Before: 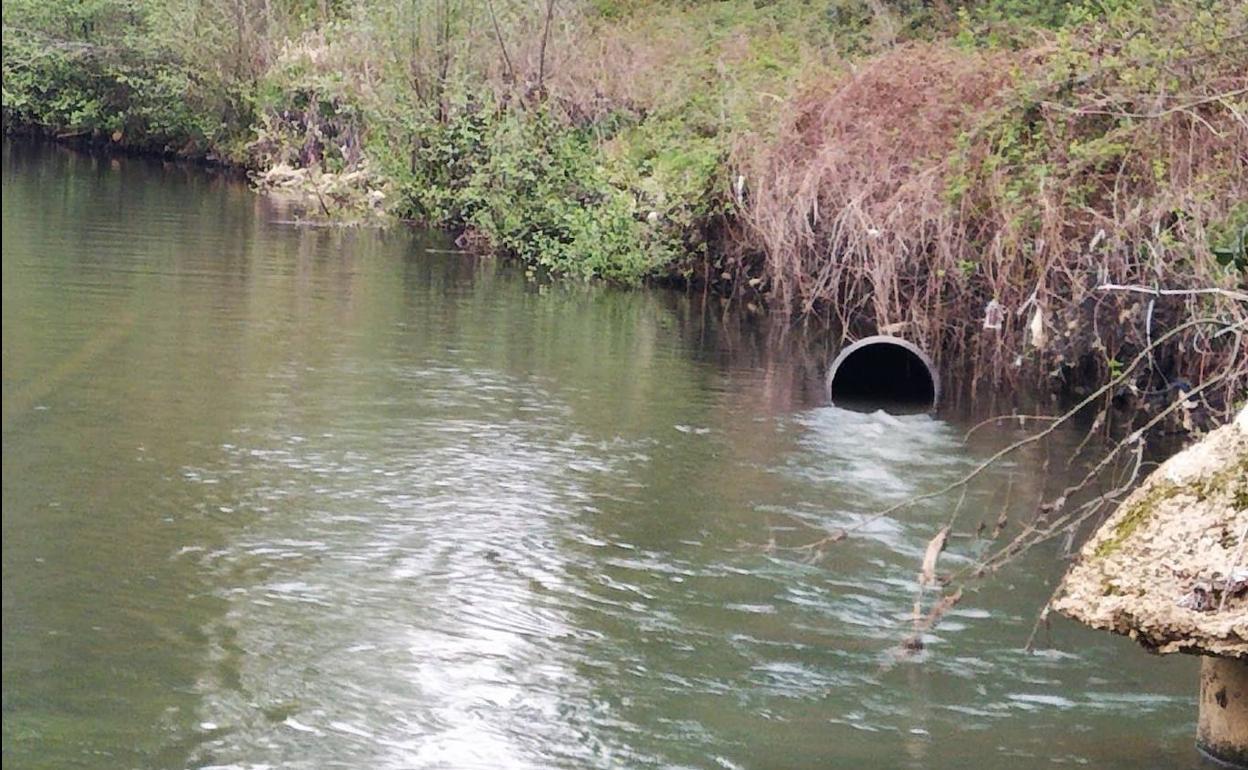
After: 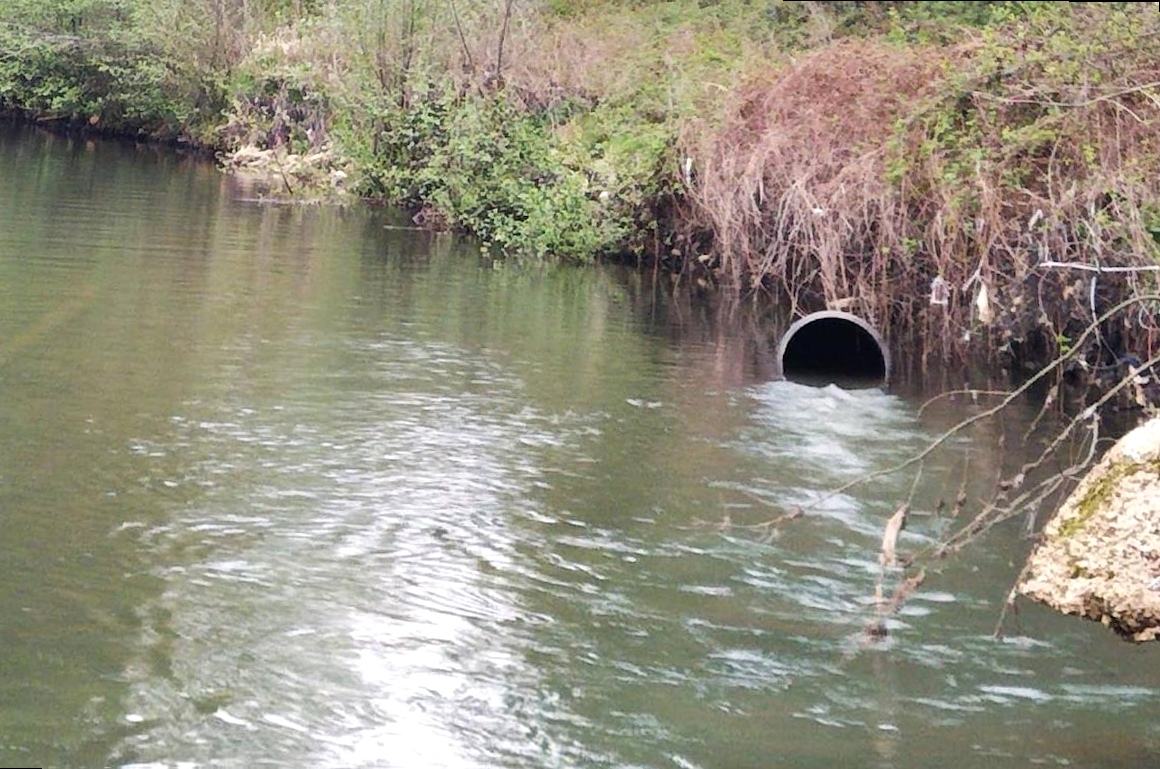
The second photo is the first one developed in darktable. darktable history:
rotate and perspective: rotation 0.215°, lens shift (vertical) -0.139, crop left 0.069, crop right 0.939, crop top 0.002, crop bottom 0.996
exposure: exposure 0.2 EV, compensate highlight preservation false
